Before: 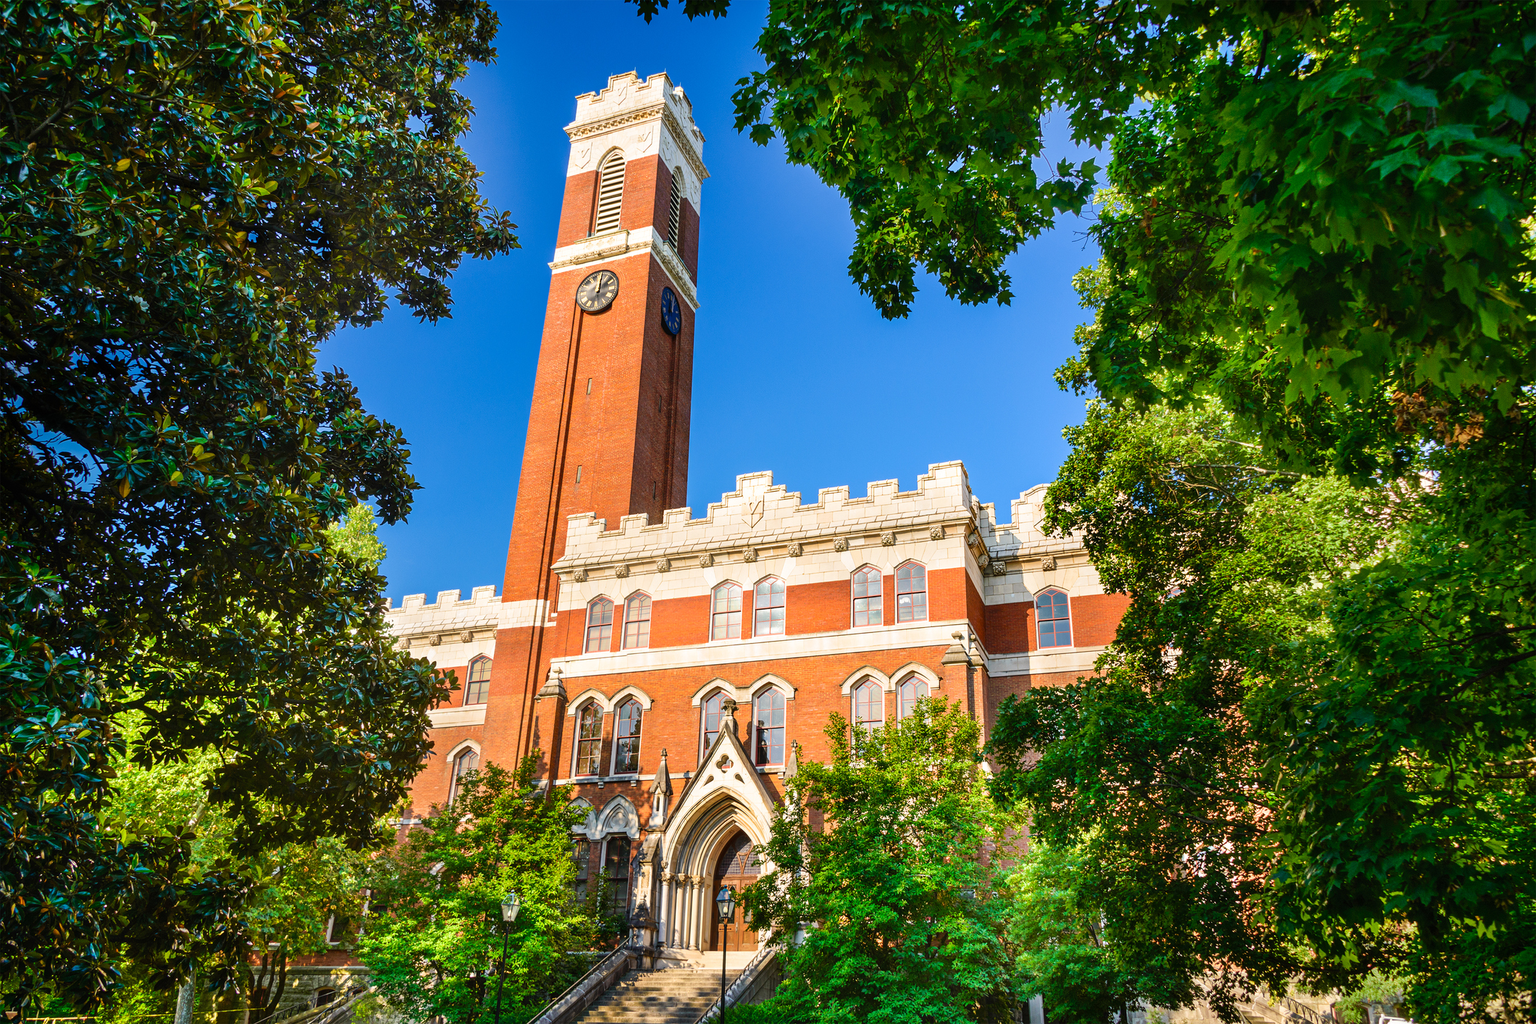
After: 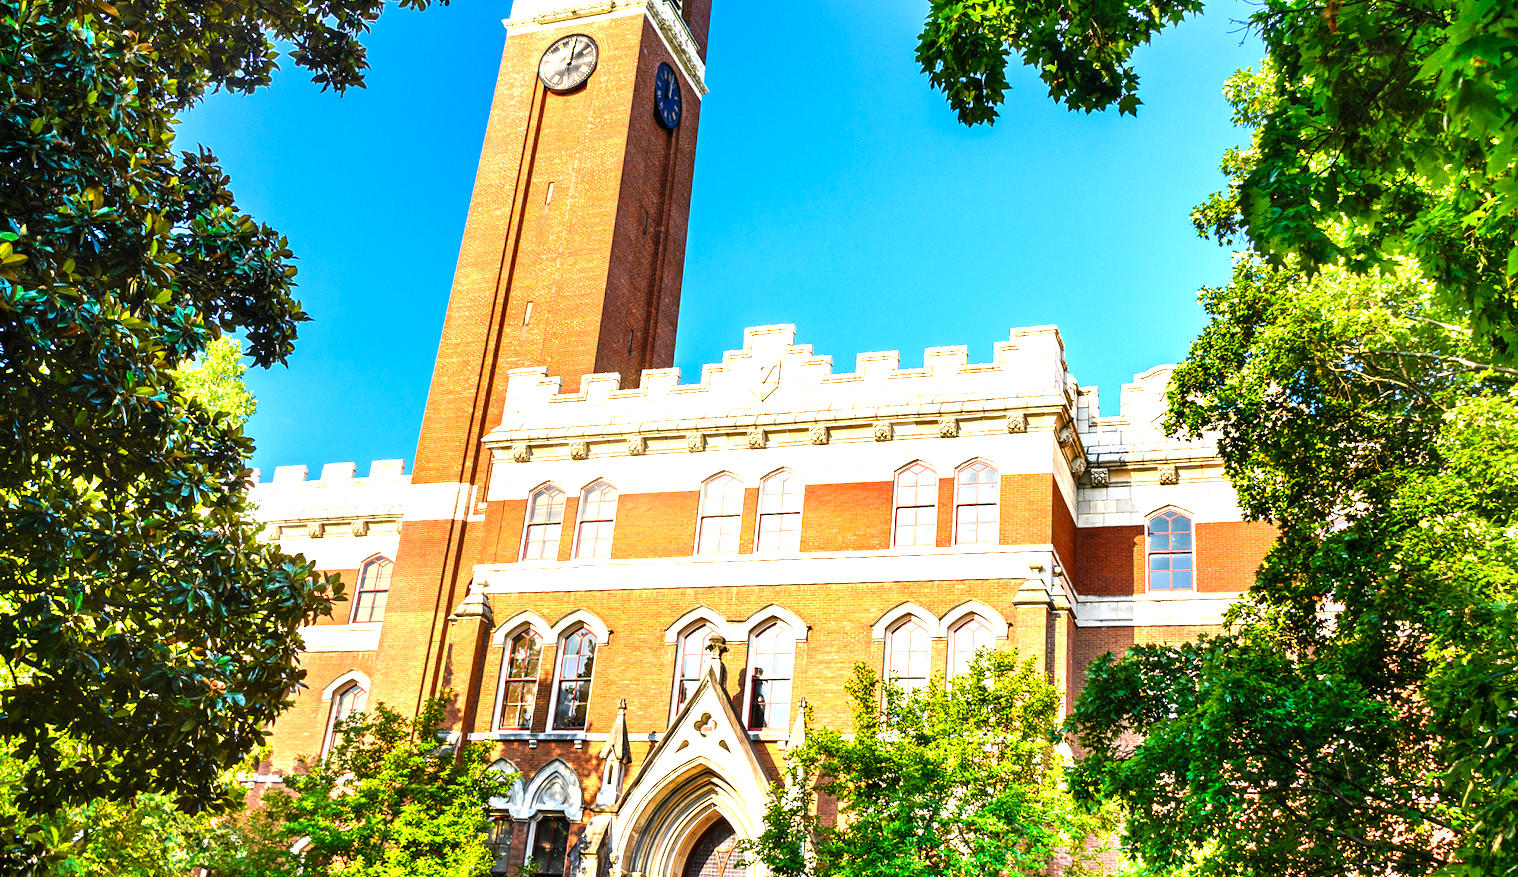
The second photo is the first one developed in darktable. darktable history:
crop and rotate: angle -3.37°, left 9.79%, top 20.73%, right 12.42%, bottom 11.82%
shadows and highlights: shadows 20.55, highlights -20.99, soften with gaussian
levels: levels [0.012, 0.367, 0.697]
